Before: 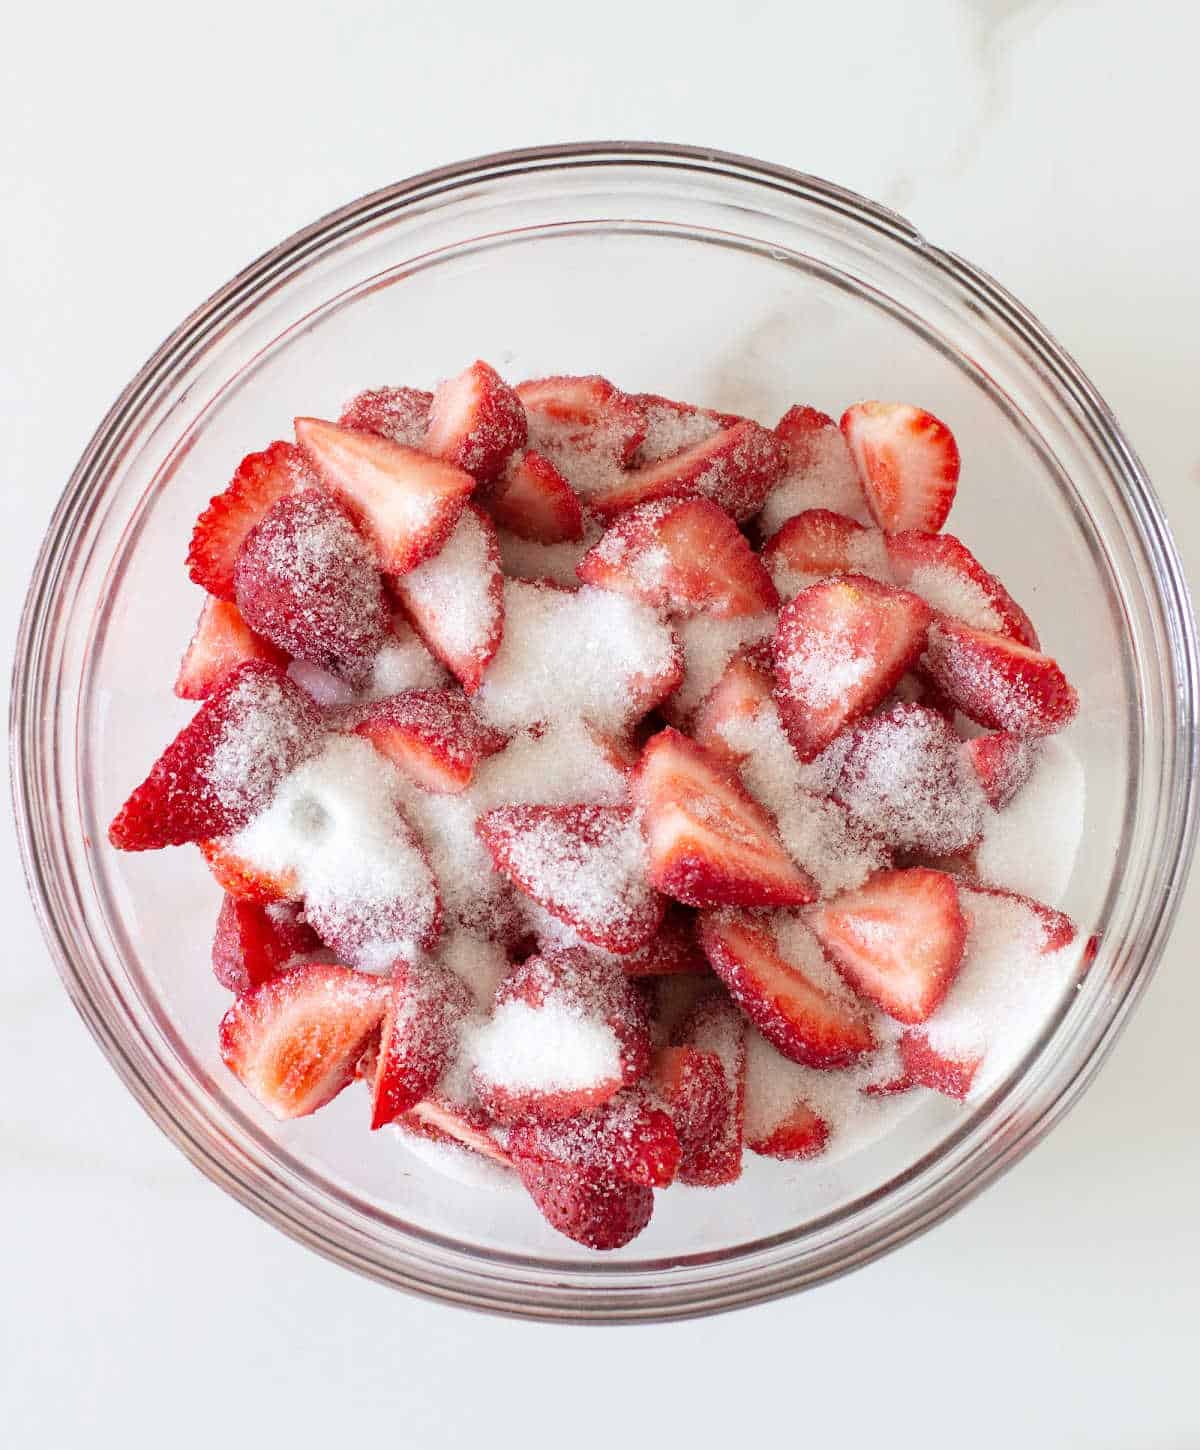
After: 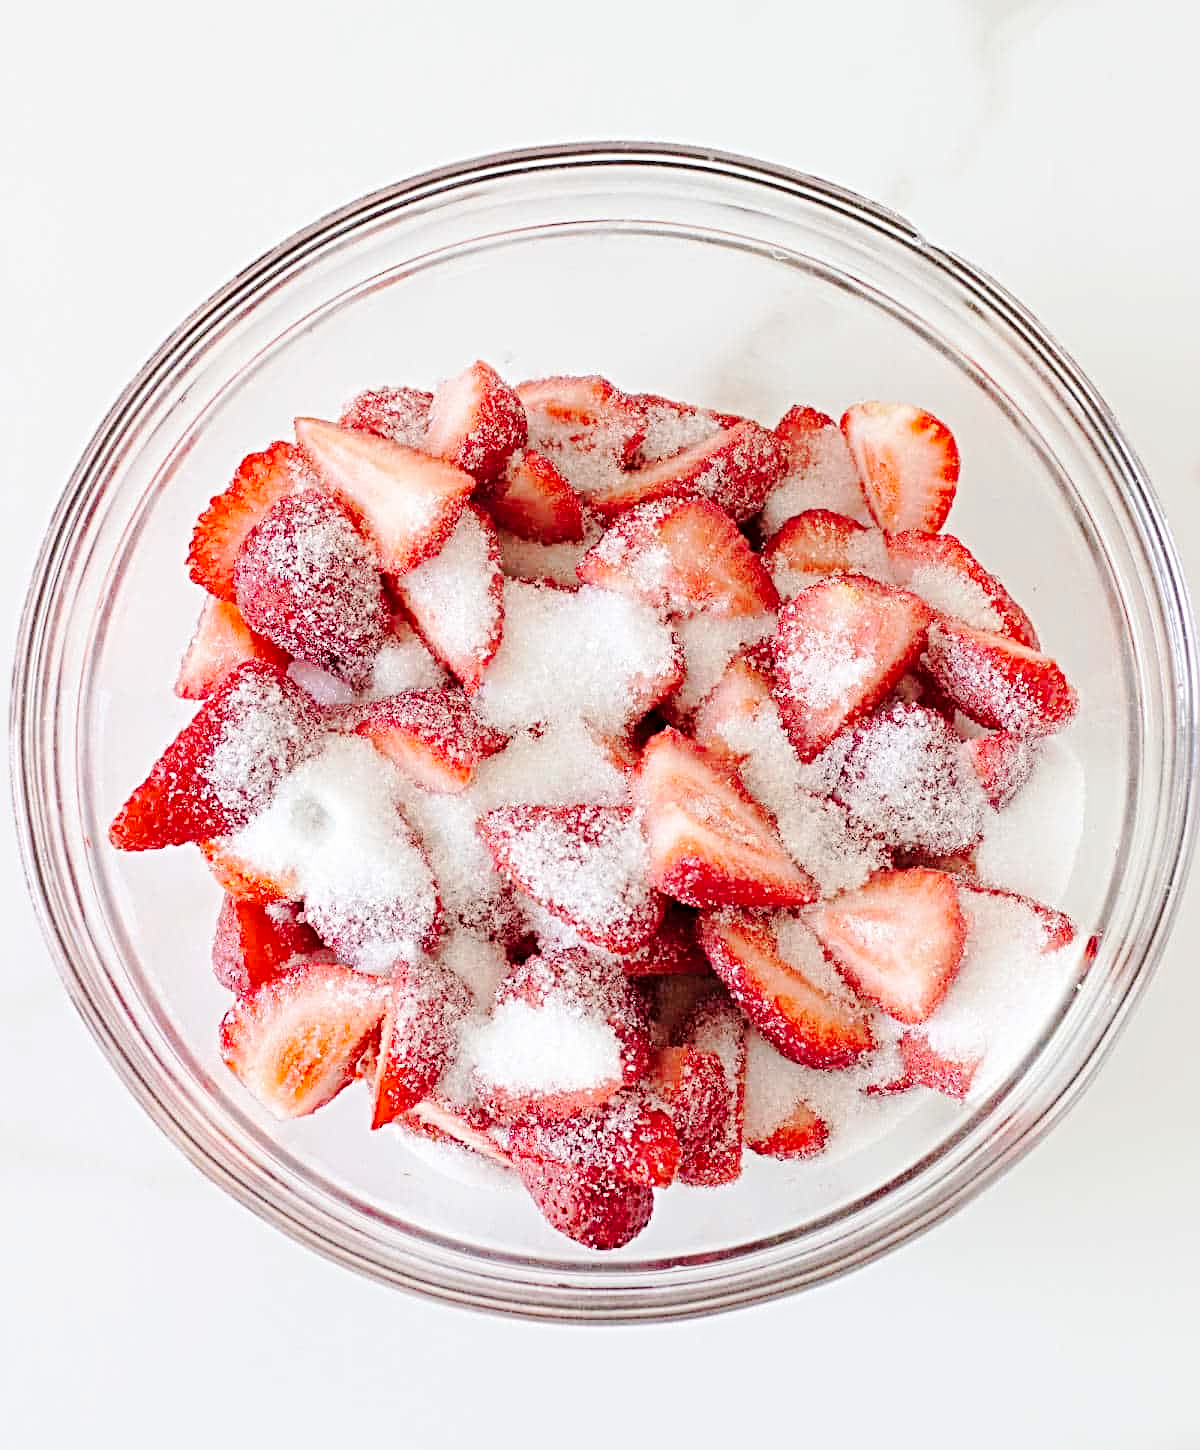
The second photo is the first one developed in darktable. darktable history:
sharpen: radius 4.919
exposure: compensate highlight preservation false
tone curve: curves: ch0 [(0, 0) (0.131, 0.135) (0.288, 0.372) (0.451, 0.608) (0.612, 0.739) (0.736, 0.832) (1, 1)]; ch1 [(0, 0) (0.392, 0.398) (0.487, 0.471) (0.496, 0.493) (0.519, 0.531) (0.557, 0.591) (0.581, 0.639) (0.622, 0.711) (1, 1)]; ch2 [(0, 0) (0.388, 0.344) (0.438, 0.425) (0.476, 0.482) (0.502, 0.508) (0.524, 0.531) (0.538, 0.58) (0.58, 0.621) (0.613, 0.679) (0.655, 0.738) (1, 1)], preserve colors none
